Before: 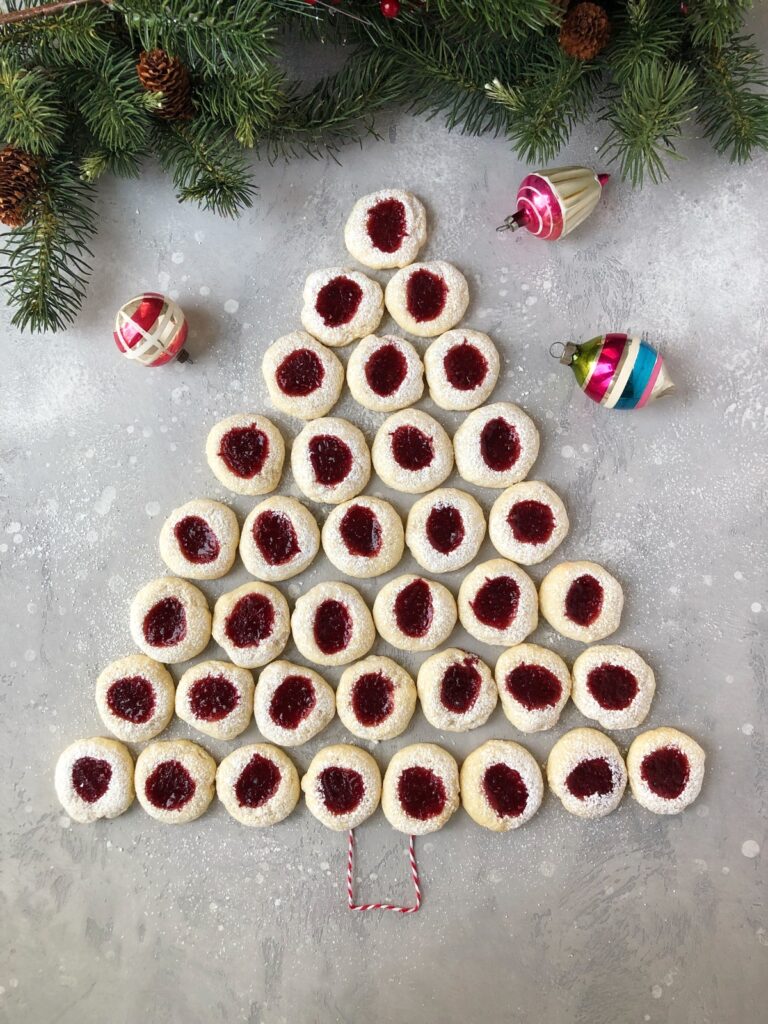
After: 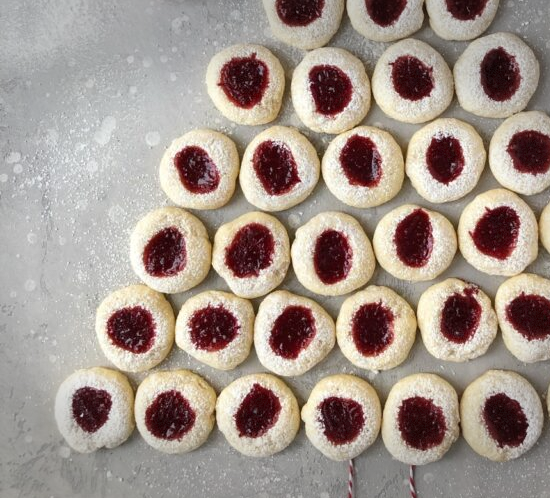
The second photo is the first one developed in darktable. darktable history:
vignetting: fall-off start 78.65%, brightness -0.408, saturation -0.288, width/height ratio 1.329, dithering 8-bit output
crop: top 36.209%, right 28.267%, bottom 15.093%
